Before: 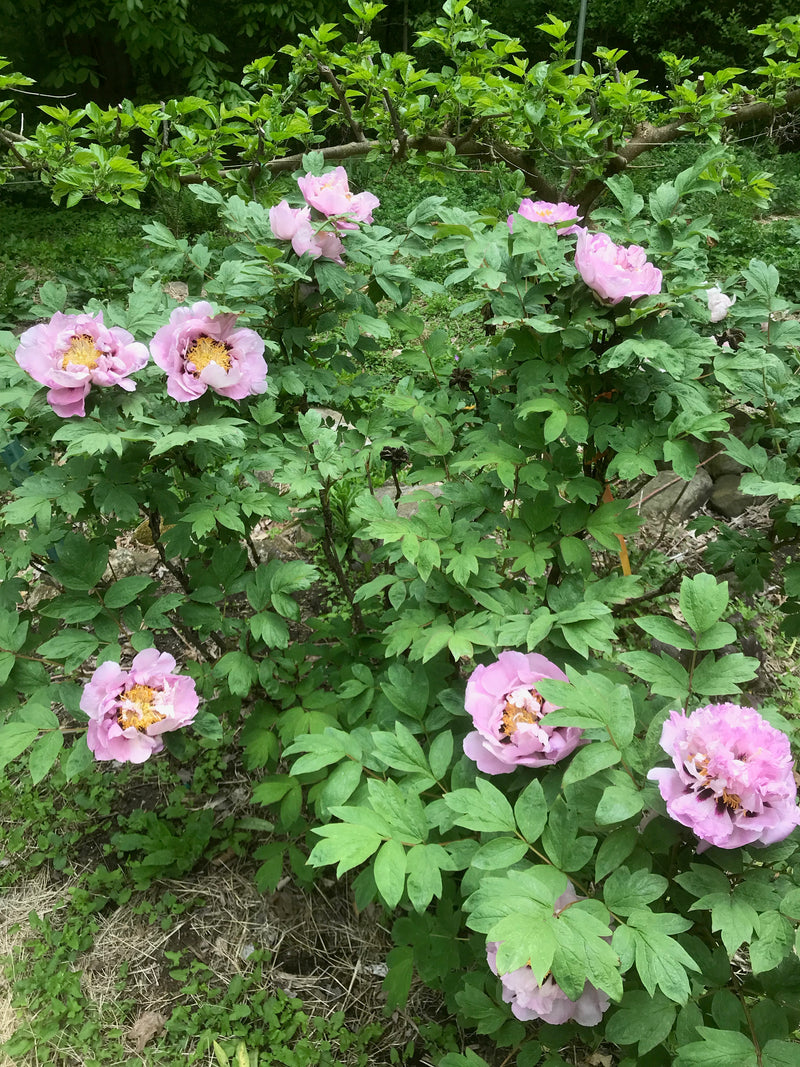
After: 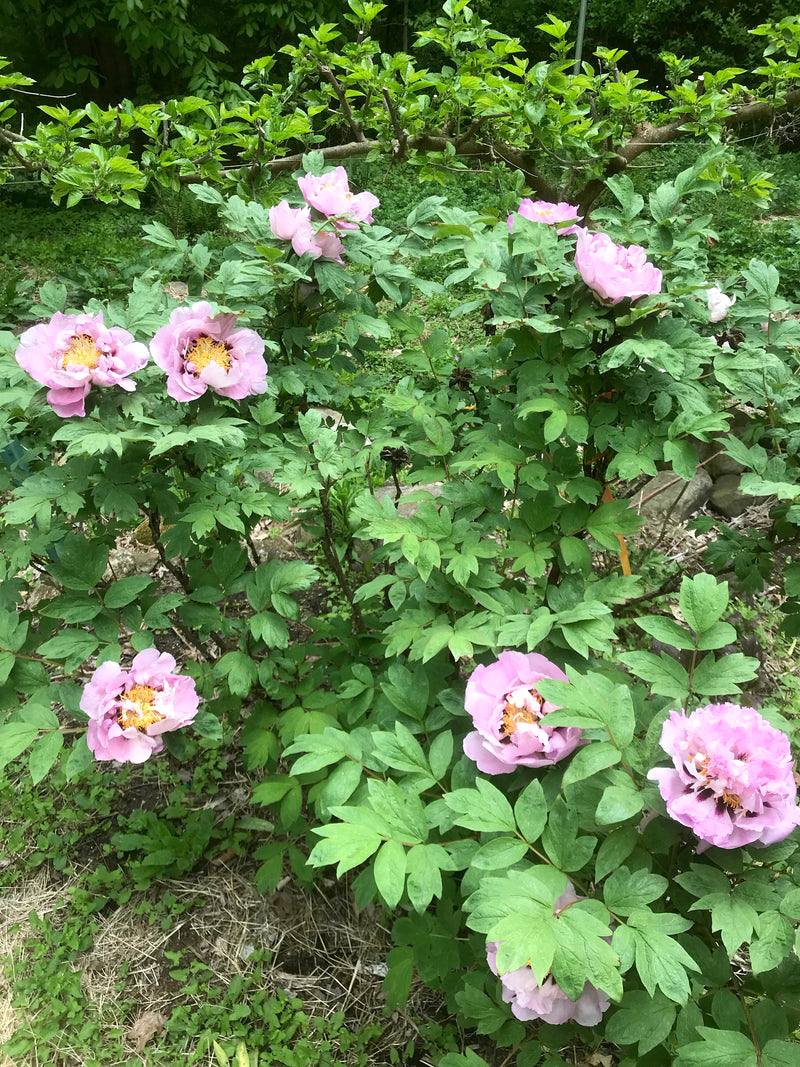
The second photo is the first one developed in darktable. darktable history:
exposure: exposure 0.289 EV, compensate highlight preservation false
